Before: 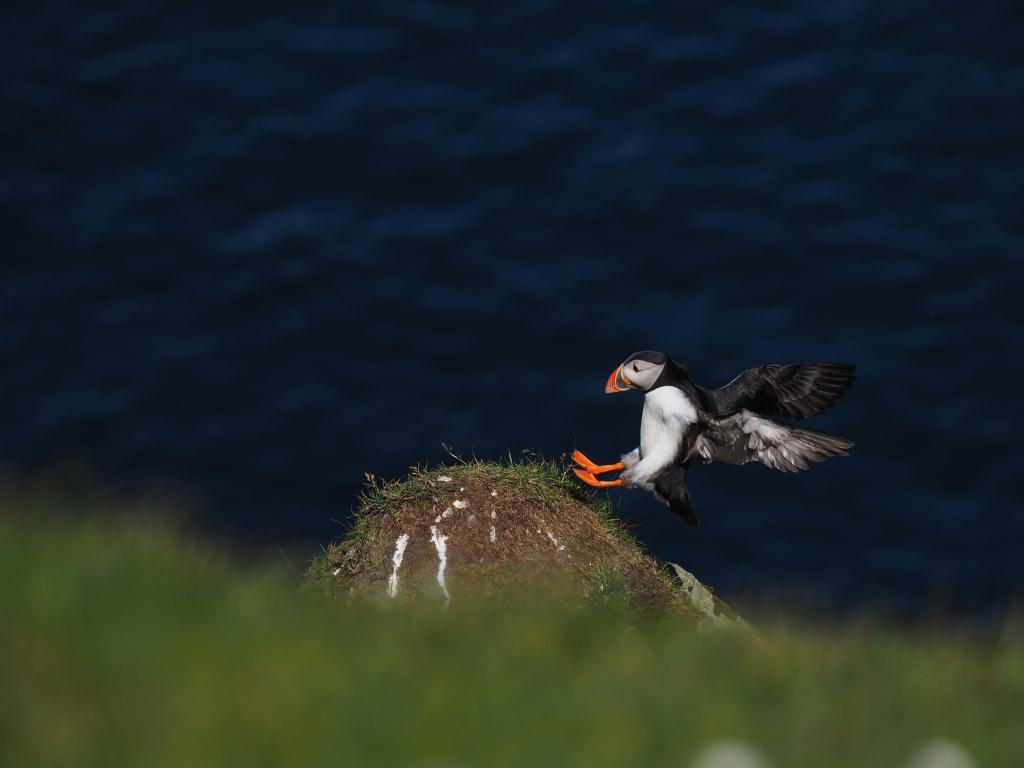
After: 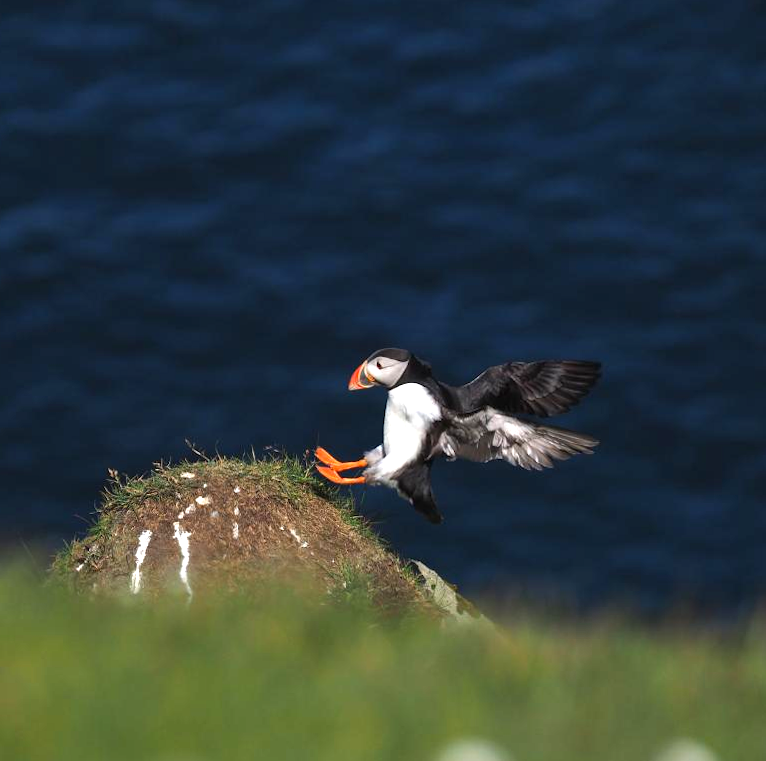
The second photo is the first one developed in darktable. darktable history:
rotate and perspective: rotation 0.192°, lens shift (horizontal) -0.015, crop left 0.005, crop right 0.996, crop top 0.006, crop bottom 0.99
crop and rotate: left 24.6%
exposure: black level correction 0, exposure 1.015 EV, compensate exposure bias true, compensate highlight preservation false
